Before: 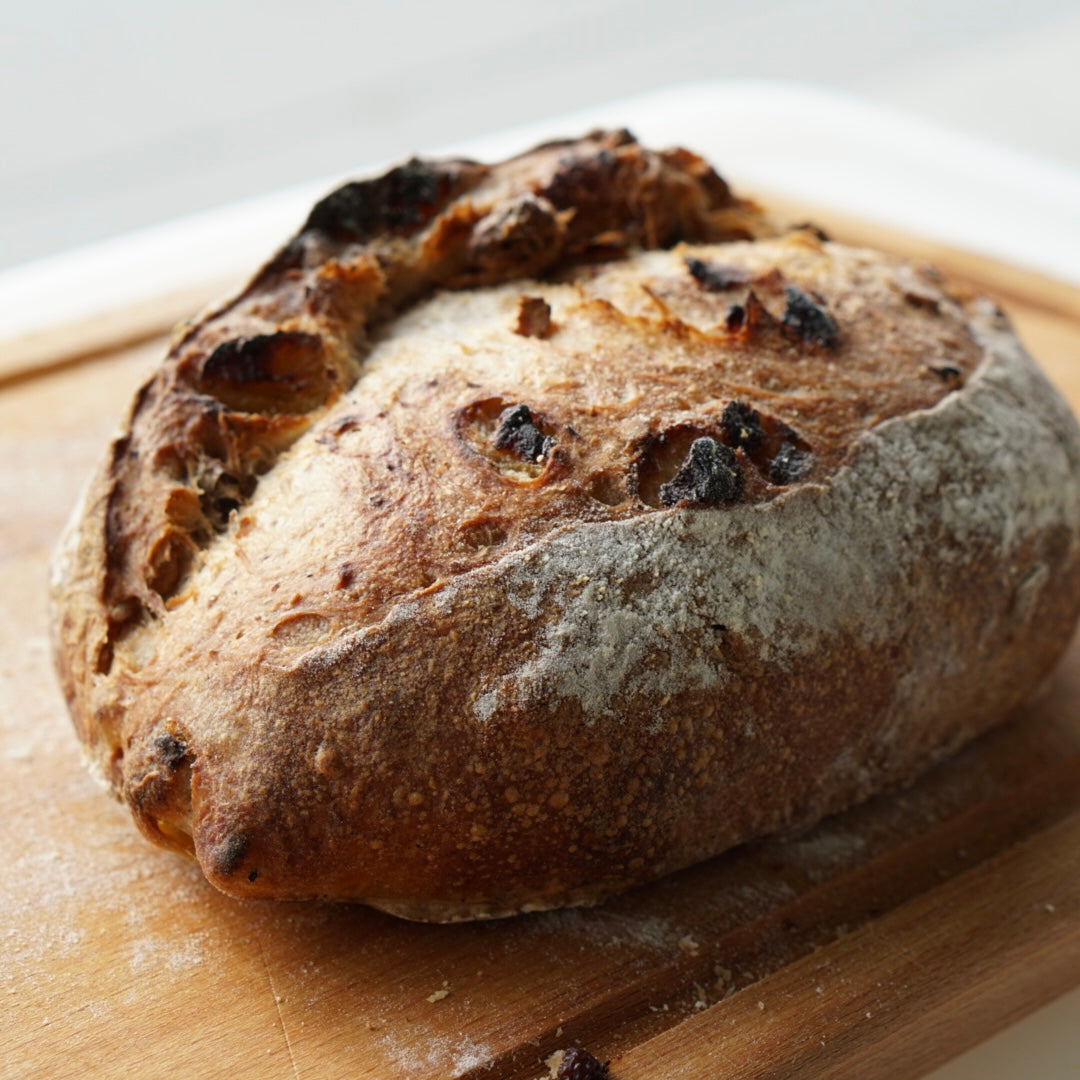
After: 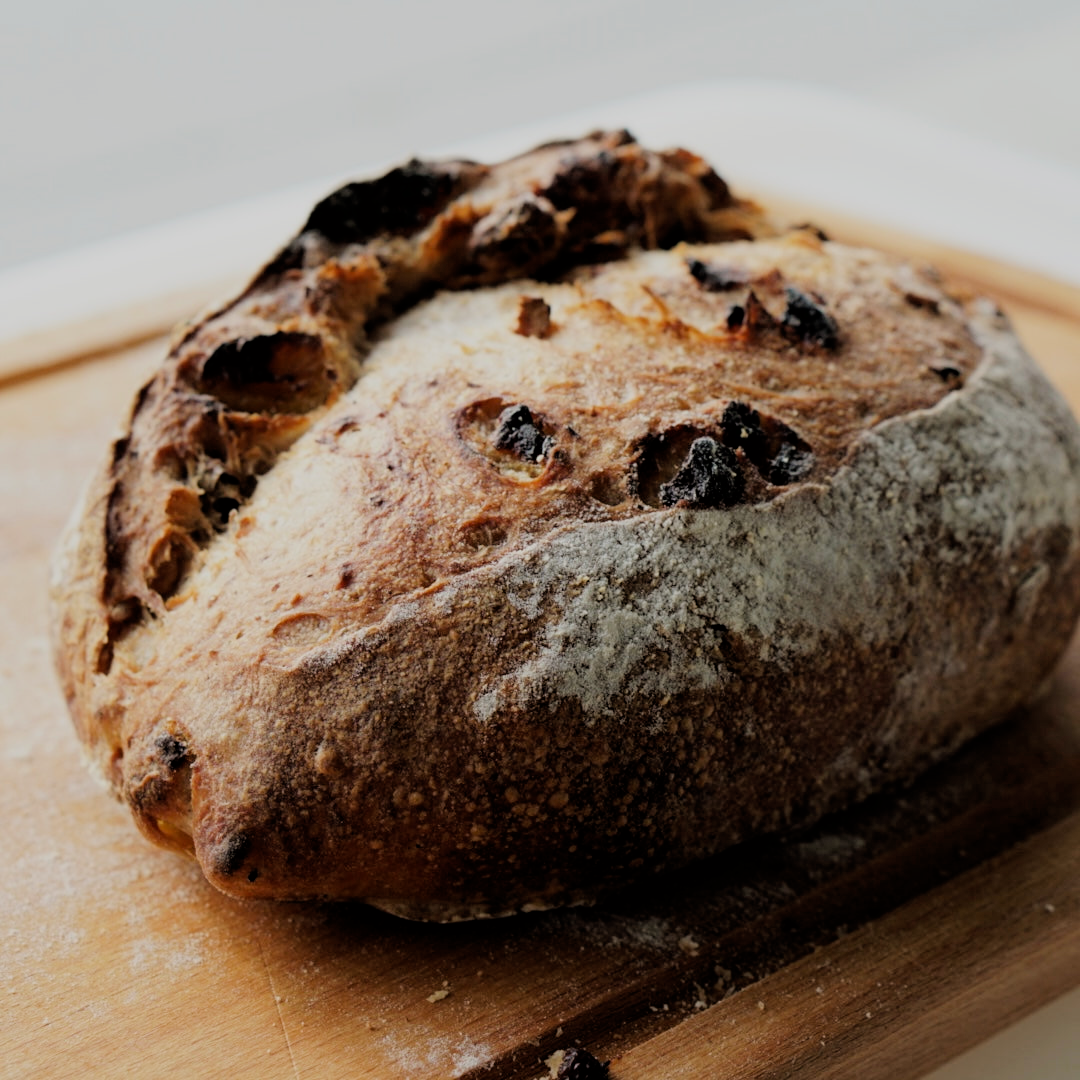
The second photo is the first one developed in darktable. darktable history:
filmic rgb: black relative exposure -4.38 EV, white relative exposure 4.56 EV, hardness 2.37, contrast 1.05
